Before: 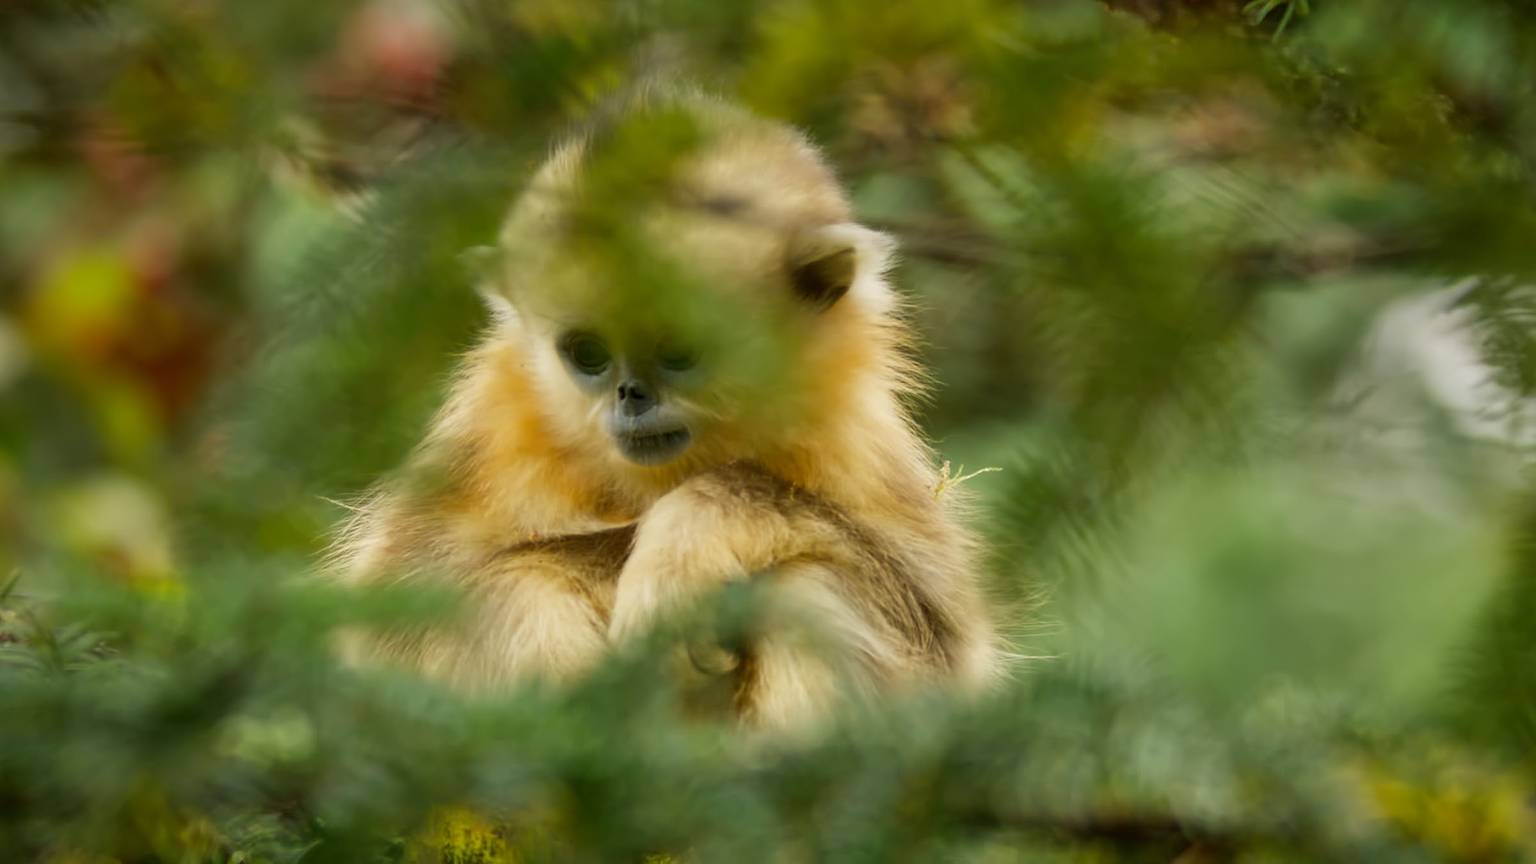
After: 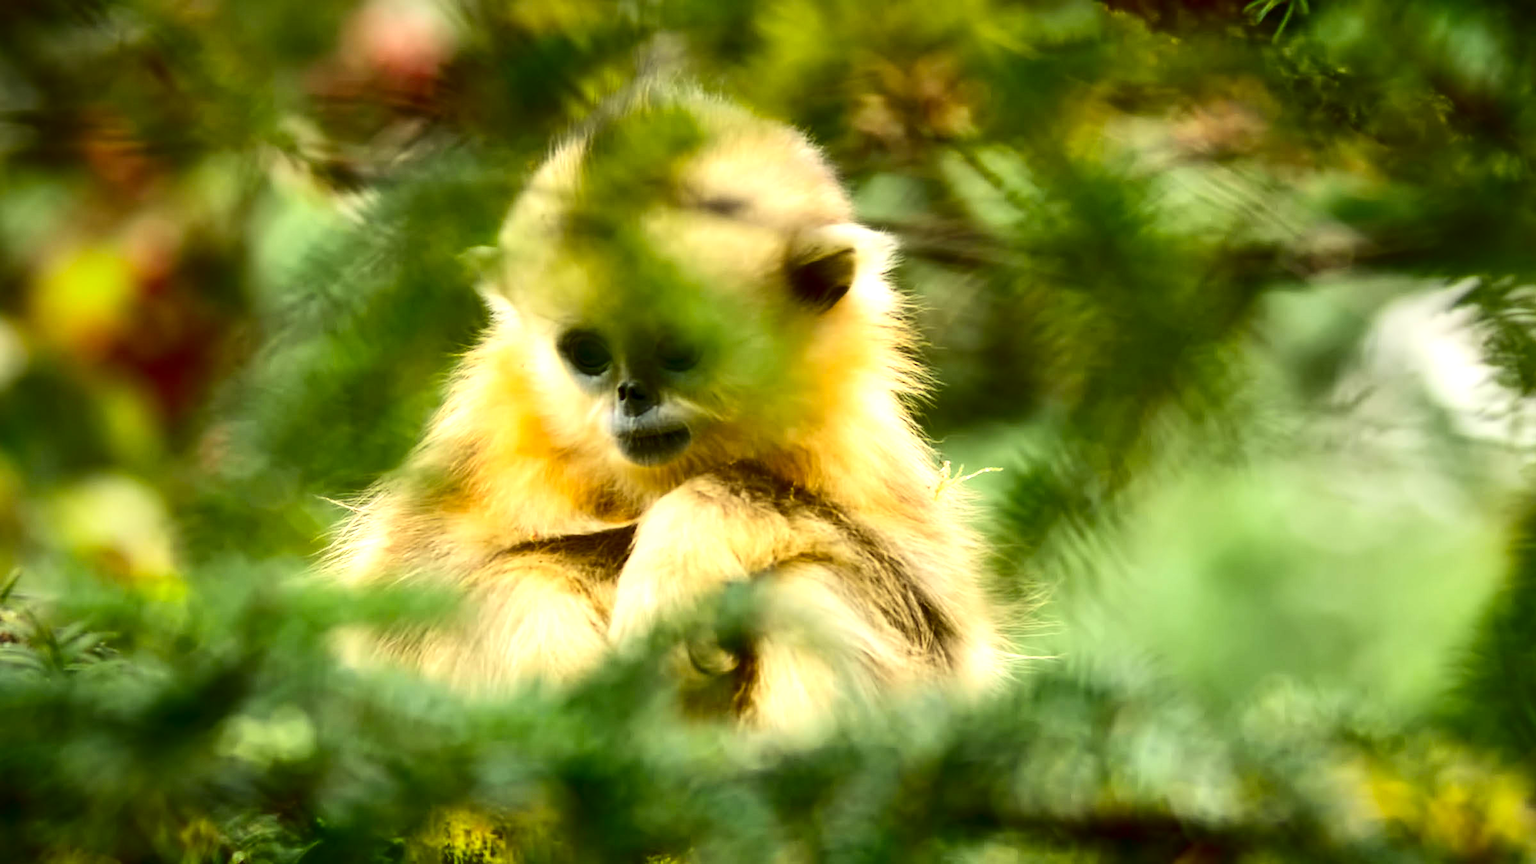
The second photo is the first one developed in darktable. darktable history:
exposure: black level correction 0, exposure 1.1 EV, compensate highlight preservation false
contrast brightness saturation: contrast 0.24, brightness -0.24, saturation 0.14
